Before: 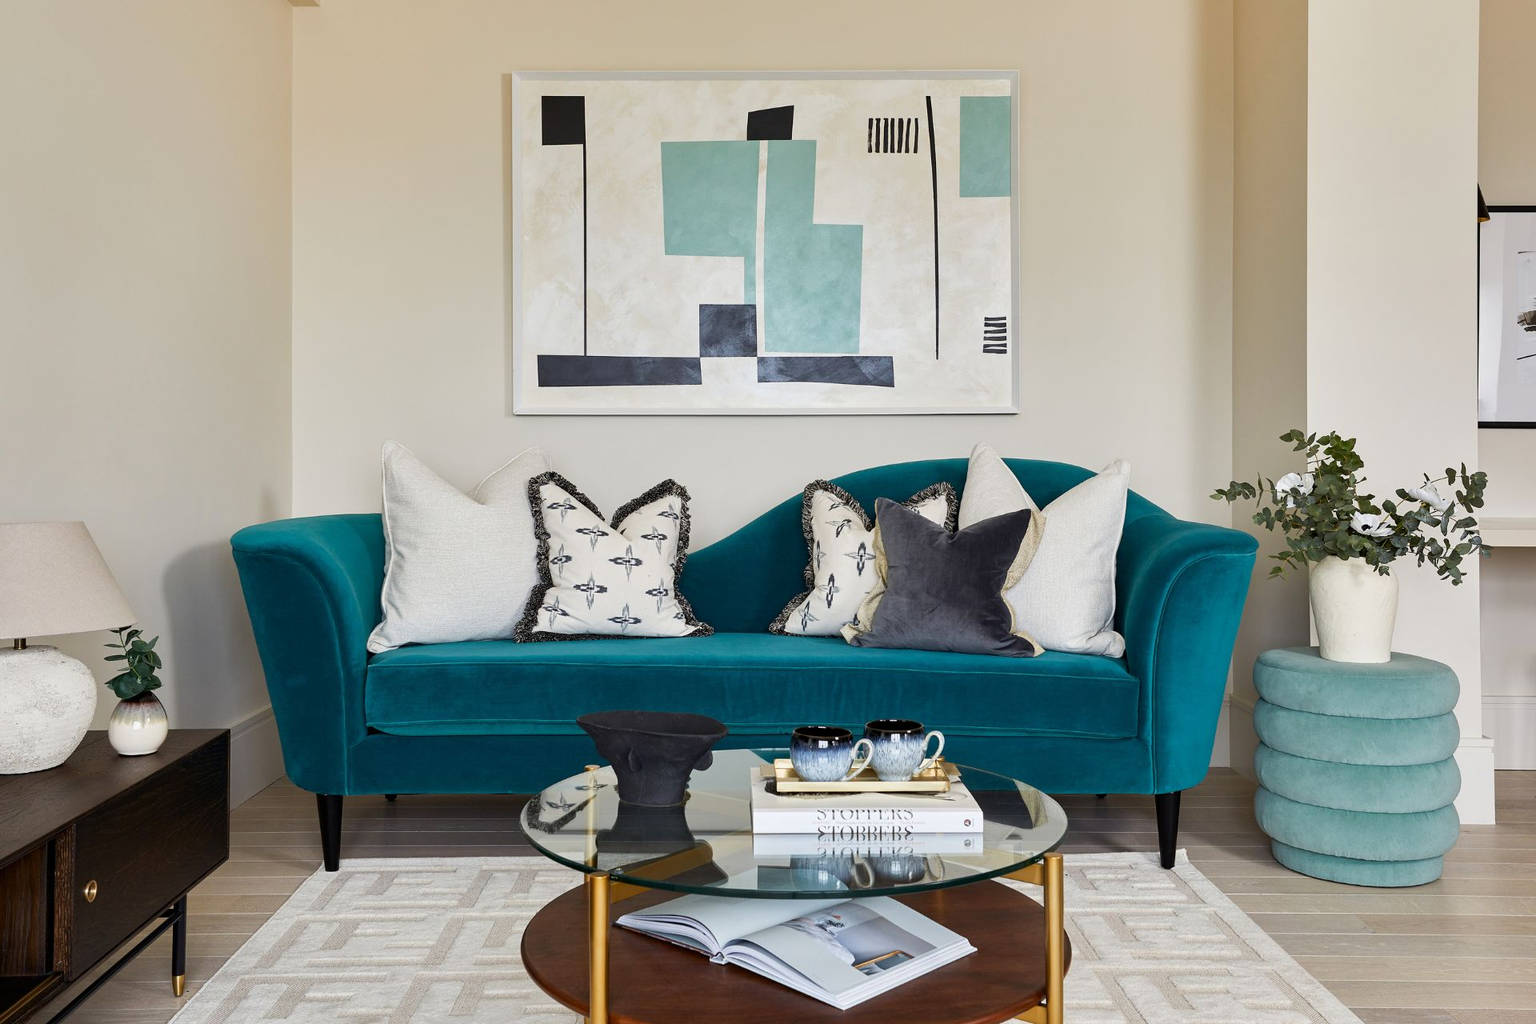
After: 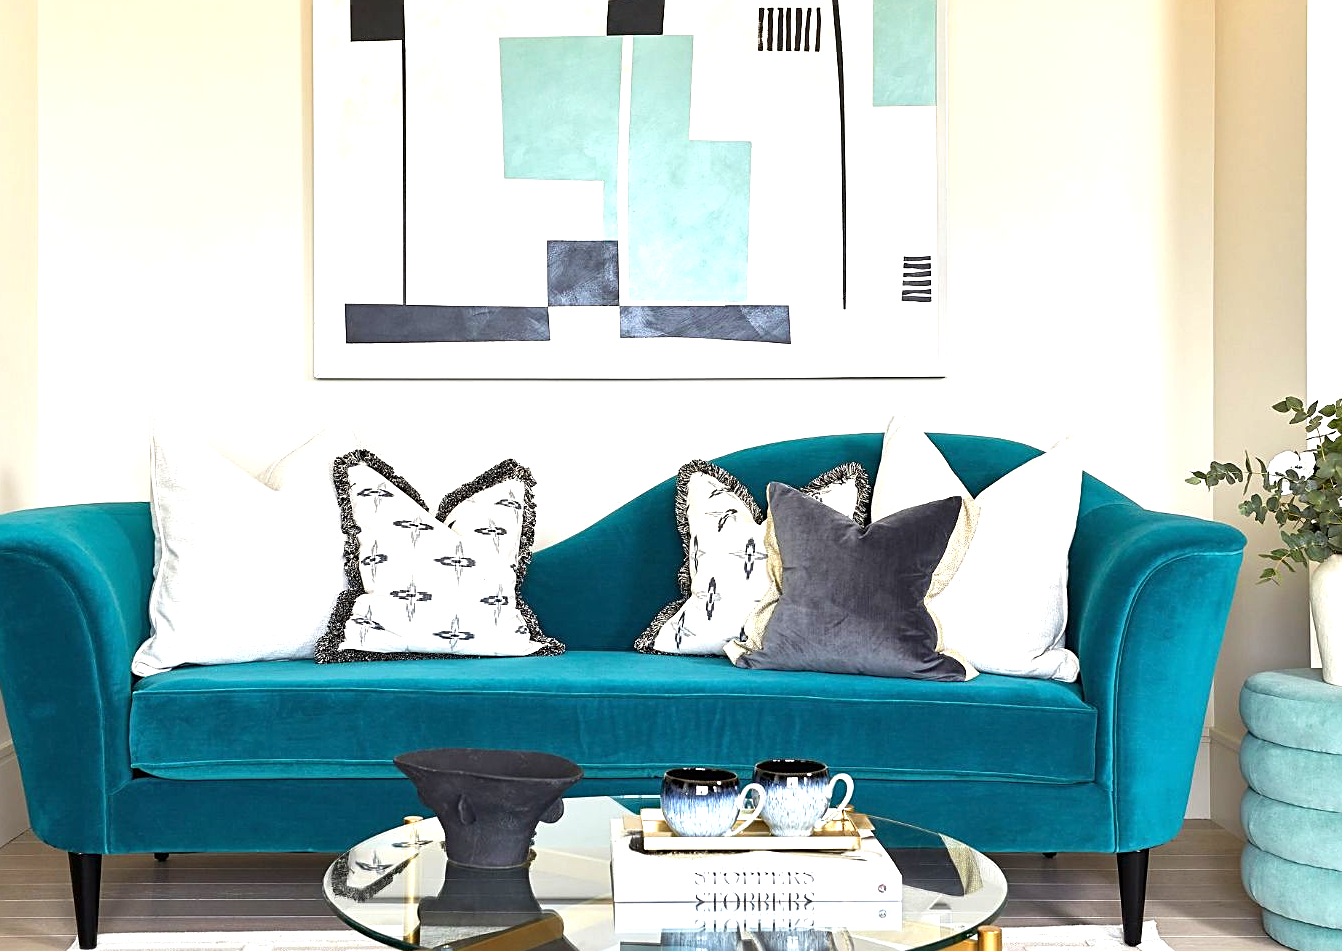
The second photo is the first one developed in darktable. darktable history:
color correction: highlights a* -0.14, highlights b* 0.119
exposure: black level correction 0, exposure 1.096 EV, compensate exposure bias true, compensate highlight preservation false
crop and rotate: left 17.05%, top 10.952%, right 13.007%, bottom 14.678%
sharpen: on, module defaults
